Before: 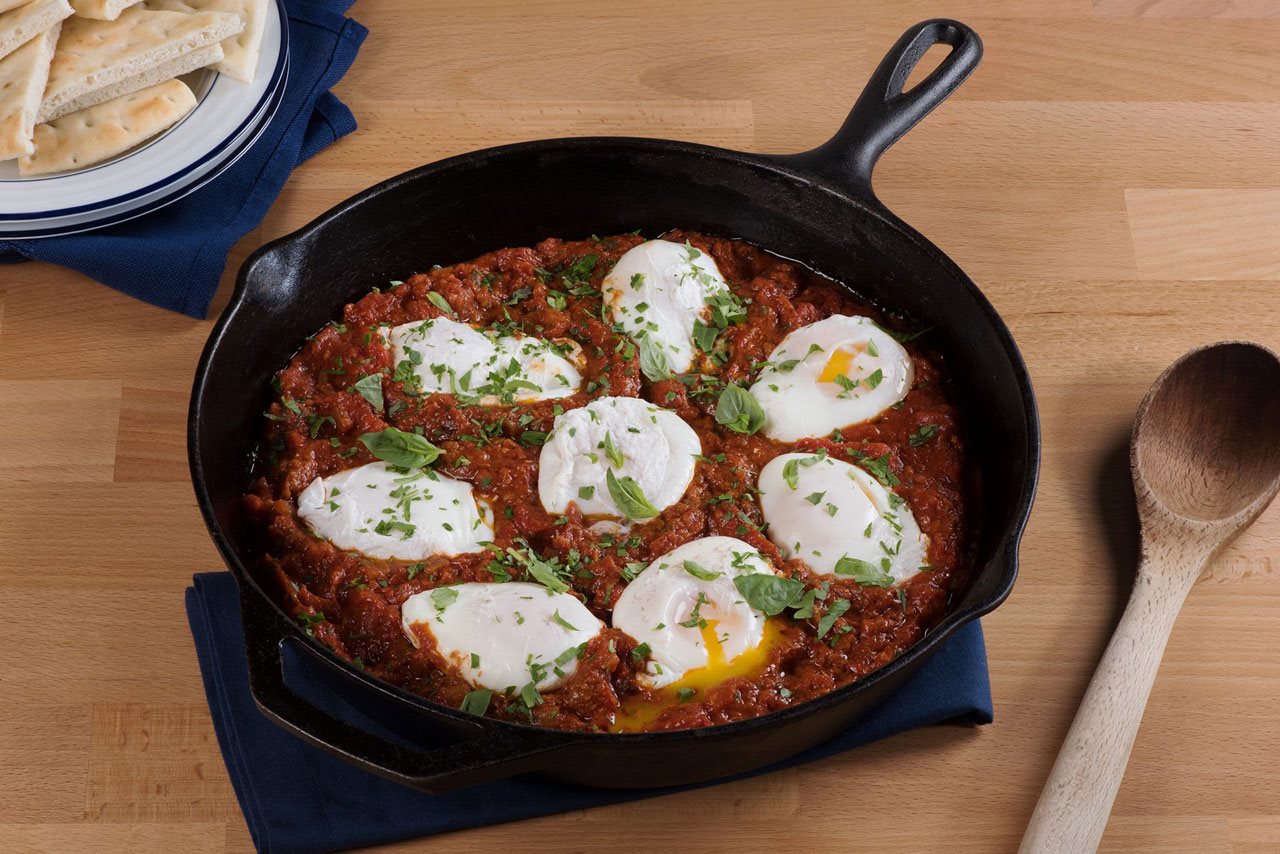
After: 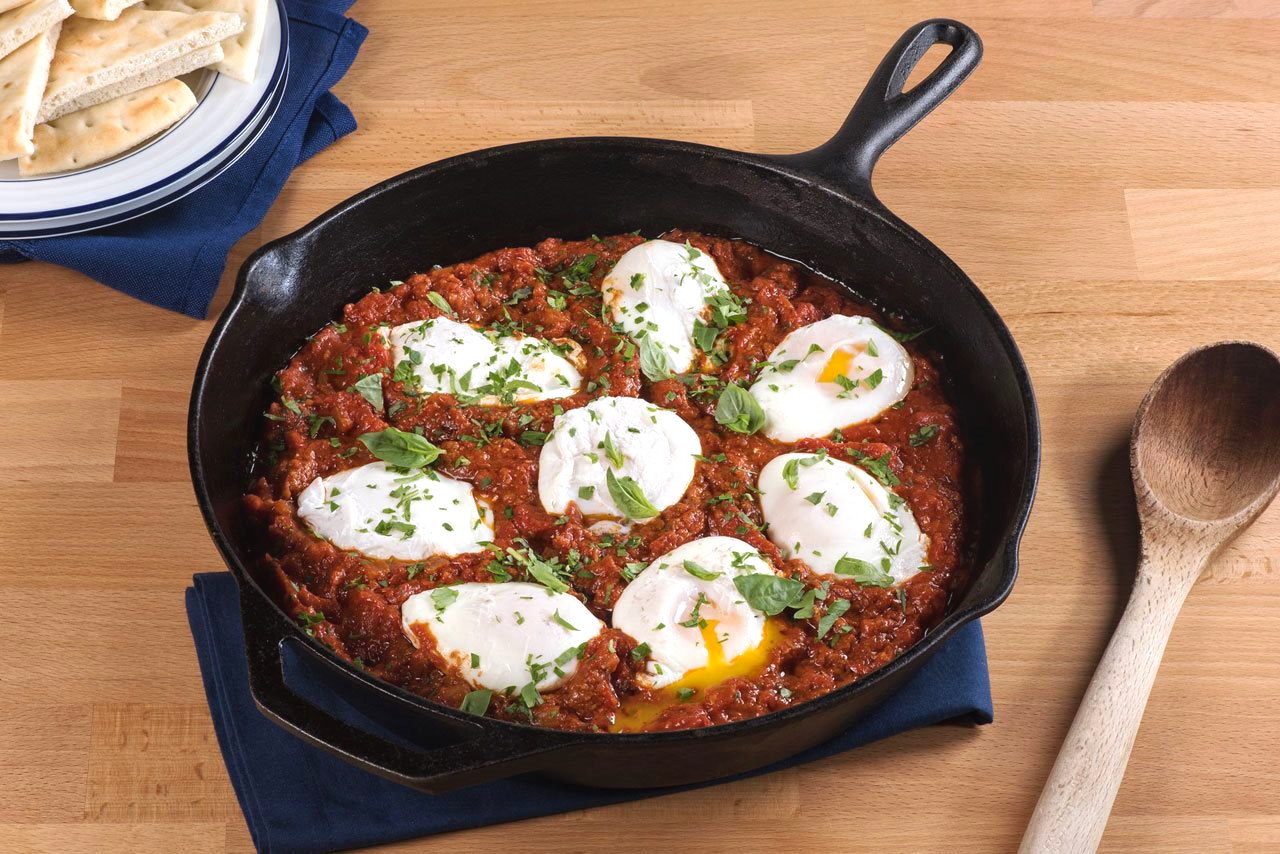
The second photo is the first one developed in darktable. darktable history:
local contrast: detail 110%
exposure: black level correction 0, exposure 0.7 EV, compensate exposure bias true, compensate highlight preservation false
